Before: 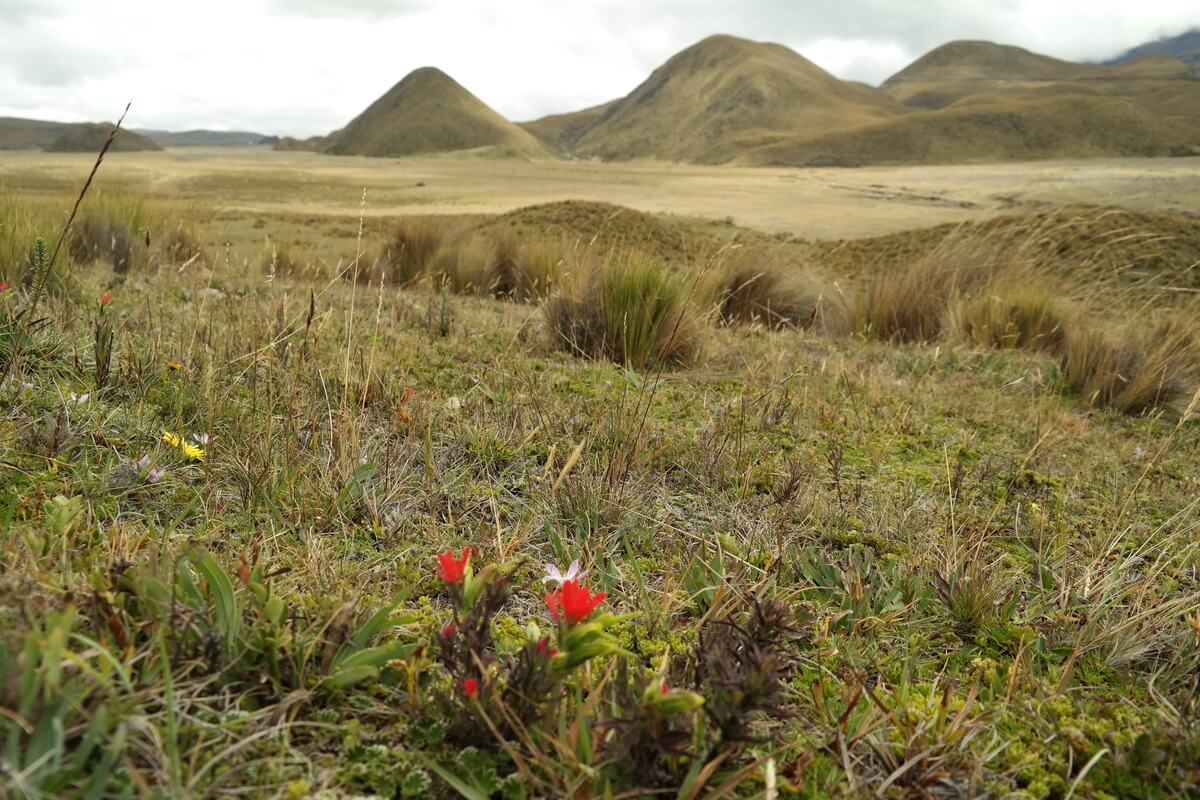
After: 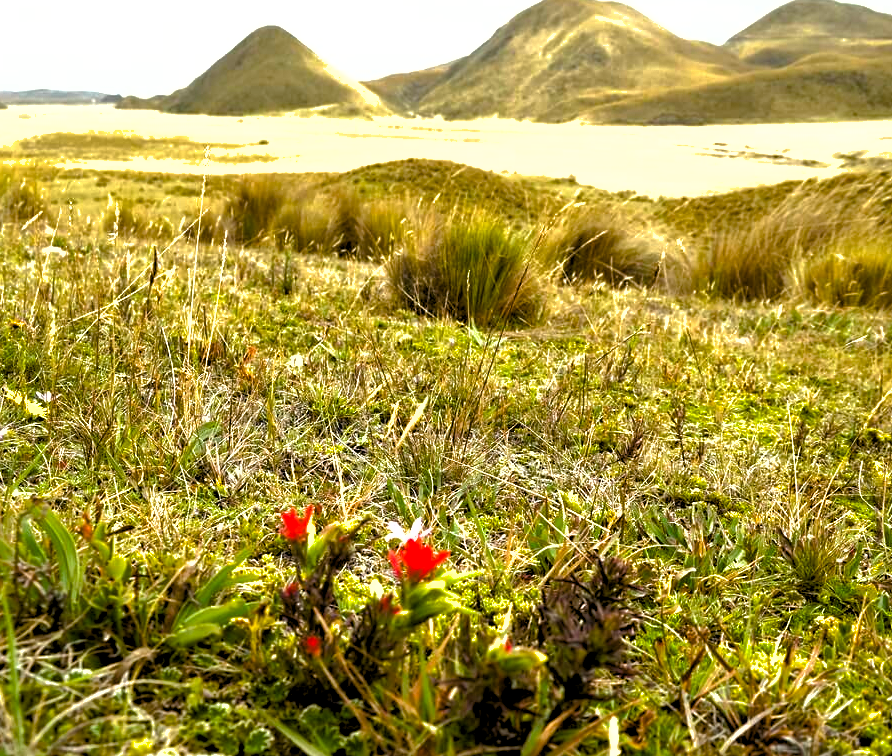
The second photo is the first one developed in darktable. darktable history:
crop and rotate: left 13.127%, top 5.379%, right 12.531%
levels: levels [0.101, 0.578, 0.953]
exposure: black level correction 0.001, exposure 1 EV, compensate highlight preservation false
color balance rgb: global offset › luminance -1.427%, perceptual saturation grading › global saturation 54.178%, perceptual saturation grading › highlights -50.497%, perceptual saturation grading › mid-tones 39.978%, perceptual saturation grading › shadows 30.716%, perceptual brilliance grading › global brilliance 12.074%
shadows and highlights: on, module defaults
